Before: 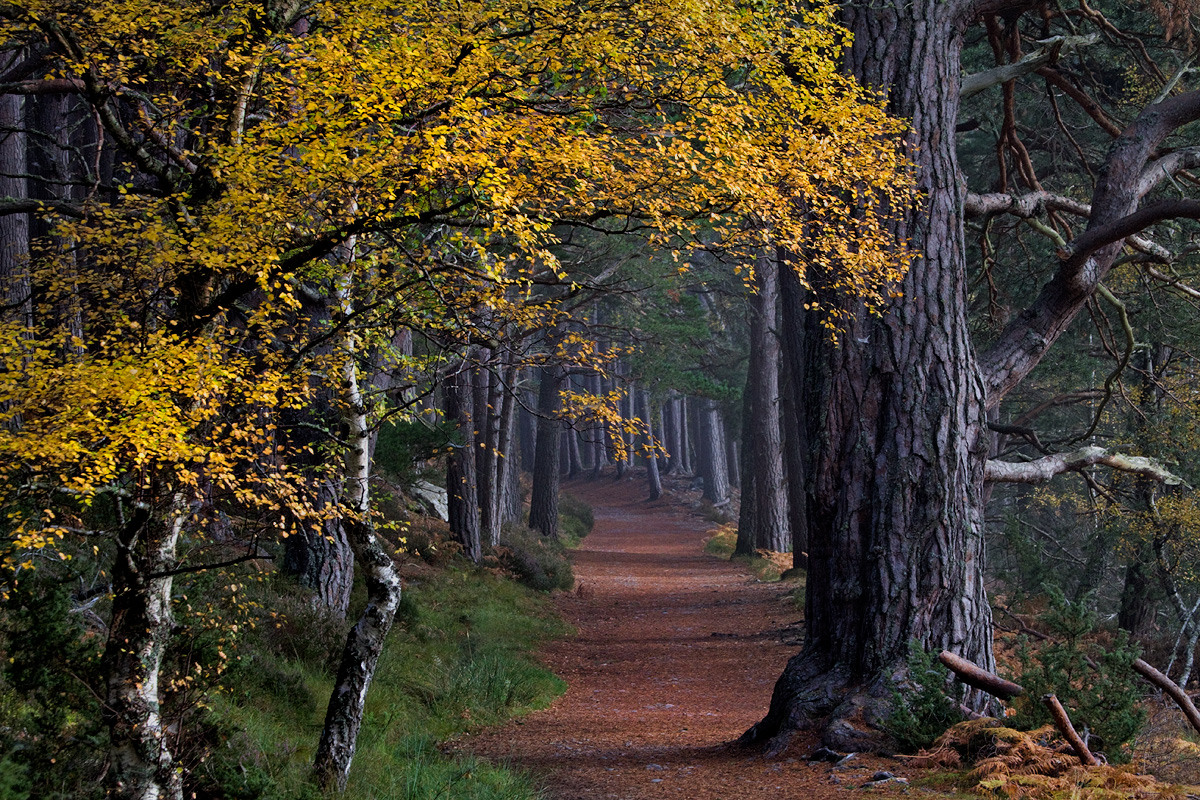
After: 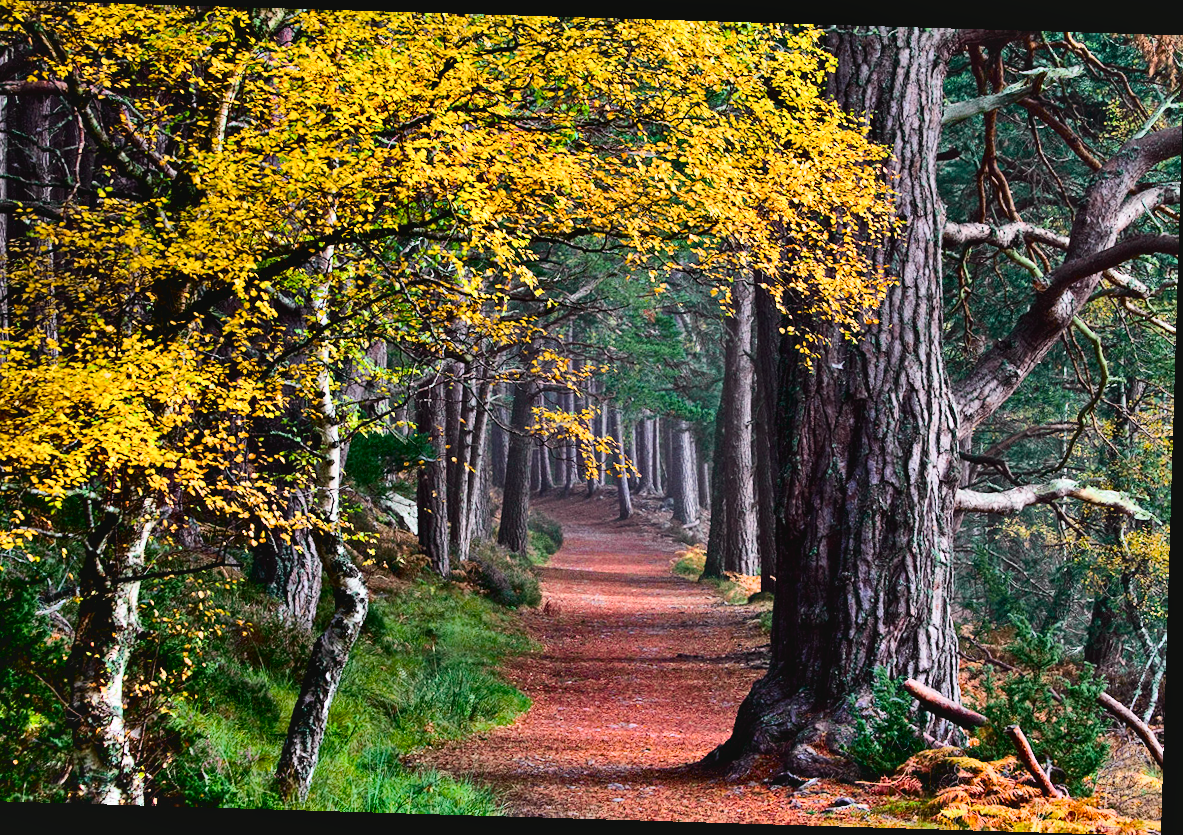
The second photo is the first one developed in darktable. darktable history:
shadows and highlights: soften with gaussian
contrast brightness saturation: contrast 0.15, brightness 0.05
rotate and perspective: rotation 1.72°, automatic cropping off
tone curve: curves: ch0 [(0, 0.036) (0.037, 0.042) (0.167, 0.143) (0.433, 0.502) (0.531, 0.637) (0.696, 0.825) (0.856, 0.92) (1, 0.98)]; ch1 [(0, 0) (0.424, 0.383) (0.482, 0.459) (0.501, 0.5) (0.522, 0.526) (0.559, 0.563) (0.604, 0.646) (0.715, 0.729) (1, 1)]; ch2 [(0, 0) (0.369, 0.388) (0.45, 0.48) (0.499, 0.502) (0.504, 0.504) (0.512, 0.526) (0.581, 0.595) (0.708, 0.786) (1, 1)], color space Lab, independent channels, preserve colors none
crop and rotate: left 3.238%
local contrast: highlights 100%, shadows 100%, detail 120%, midtone range 0.2
color balance rgb: perceptual saturation grading › global saturation 20%, perceptual saturation grading › highlights -50%, perceptual saturation grading › shadows 30%, perceptual brilliance grading › global brilliance 10%, perceptual brilliance grading › shadows 15%
